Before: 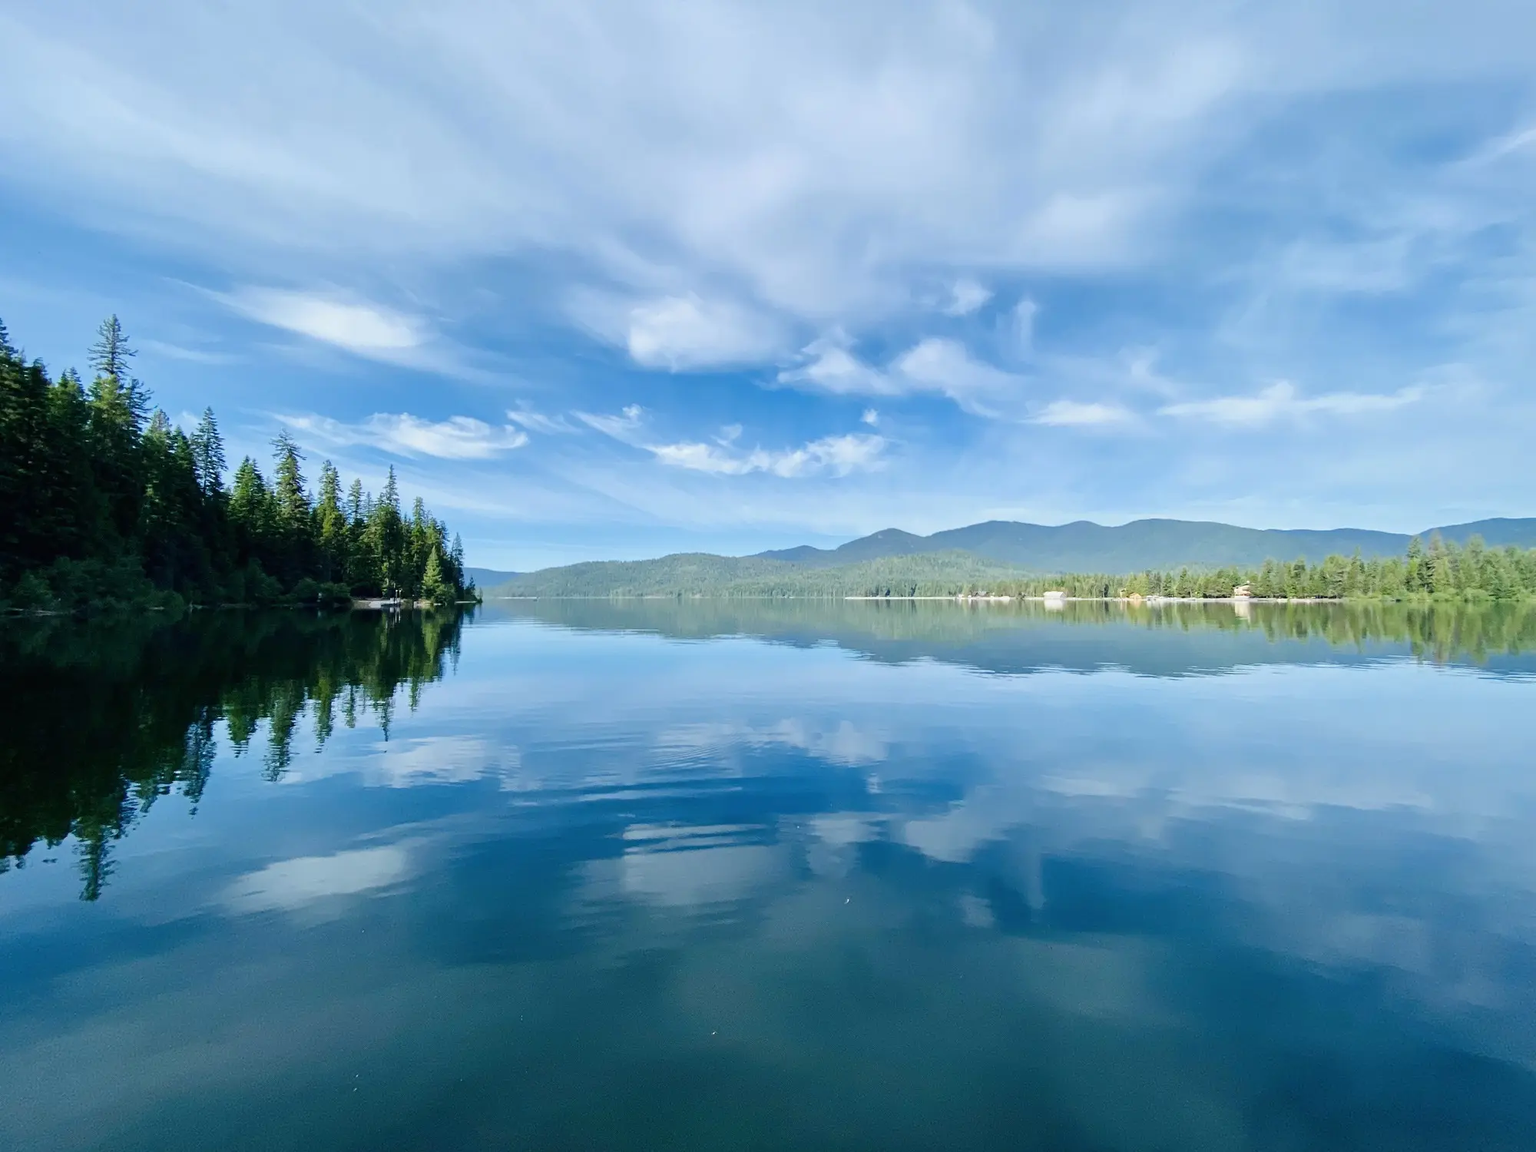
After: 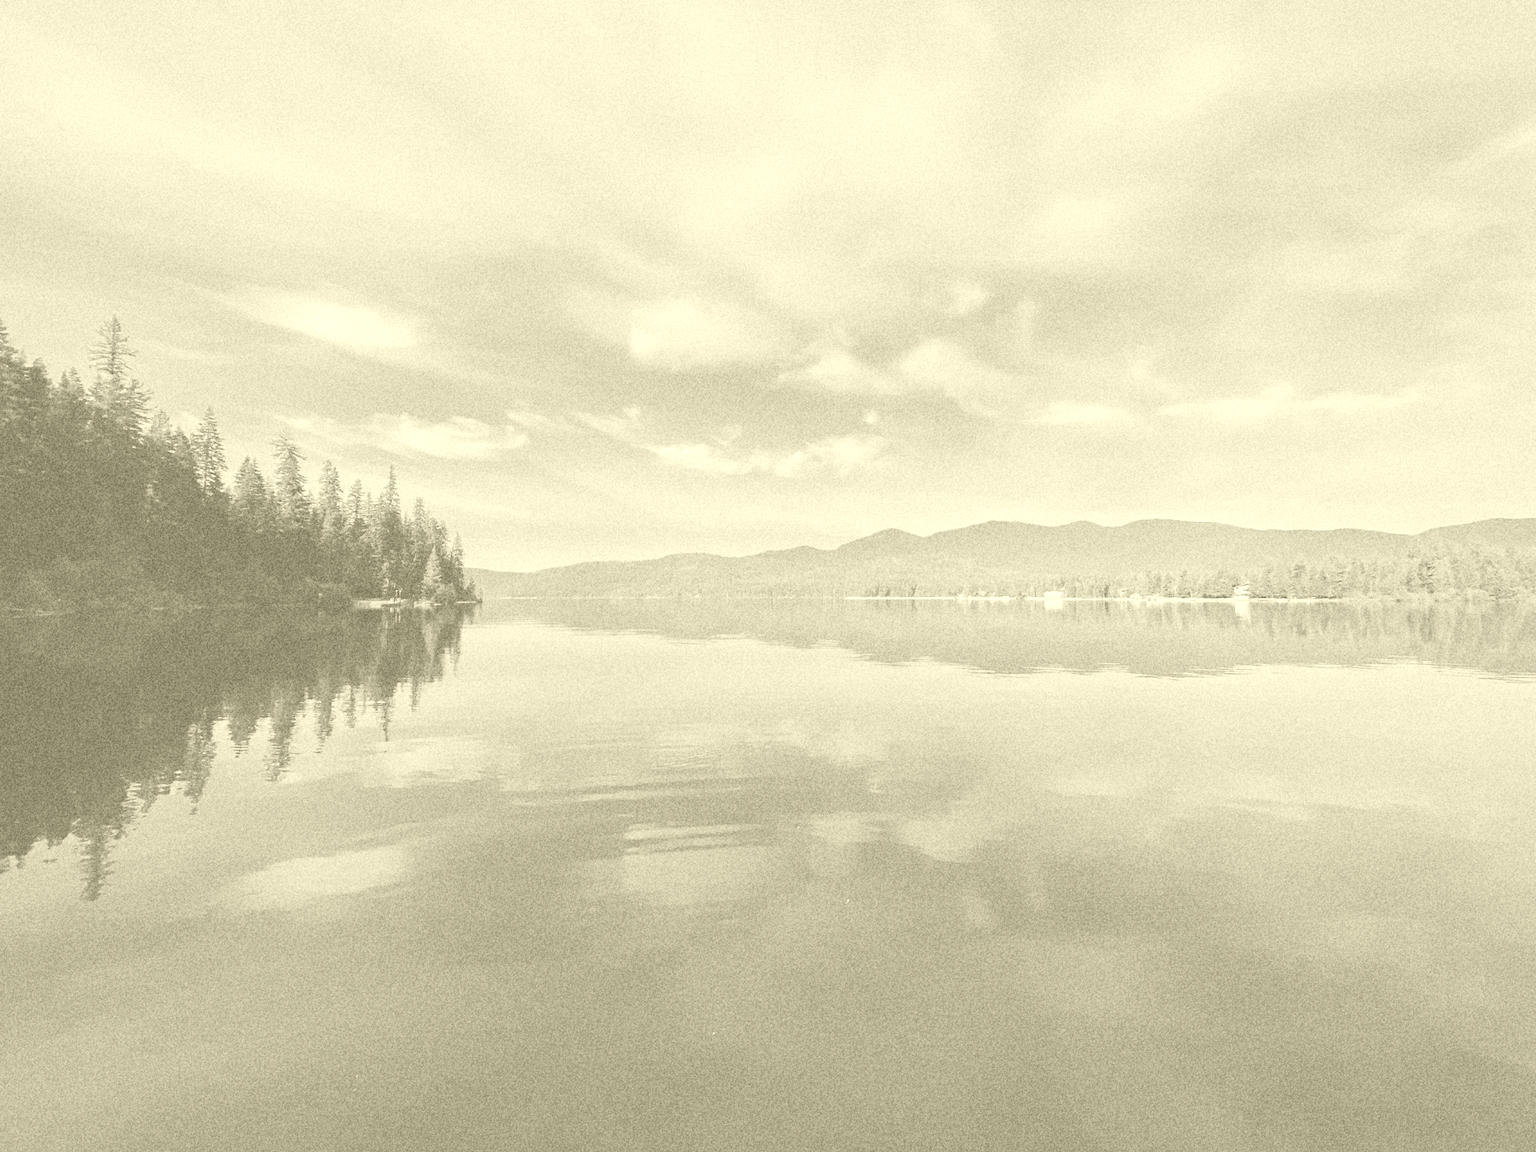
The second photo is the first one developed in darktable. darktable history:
colorize: hue 43.2°, saturation 40%, version 1
tone equalizer: -7 EV 0.18 EV, -6 EV 0.12 EV, -5 EV 0.08 EV, -4 EV 0.04 EV, -2 EV -0.02 EV, -1 EV -0.04 EV, +0 EV -0.06 EV, luminance estimator HSV value / RGB max
grain: coarseness 14.49 ISO, strength 48.04%, mid-tones bias 35%
